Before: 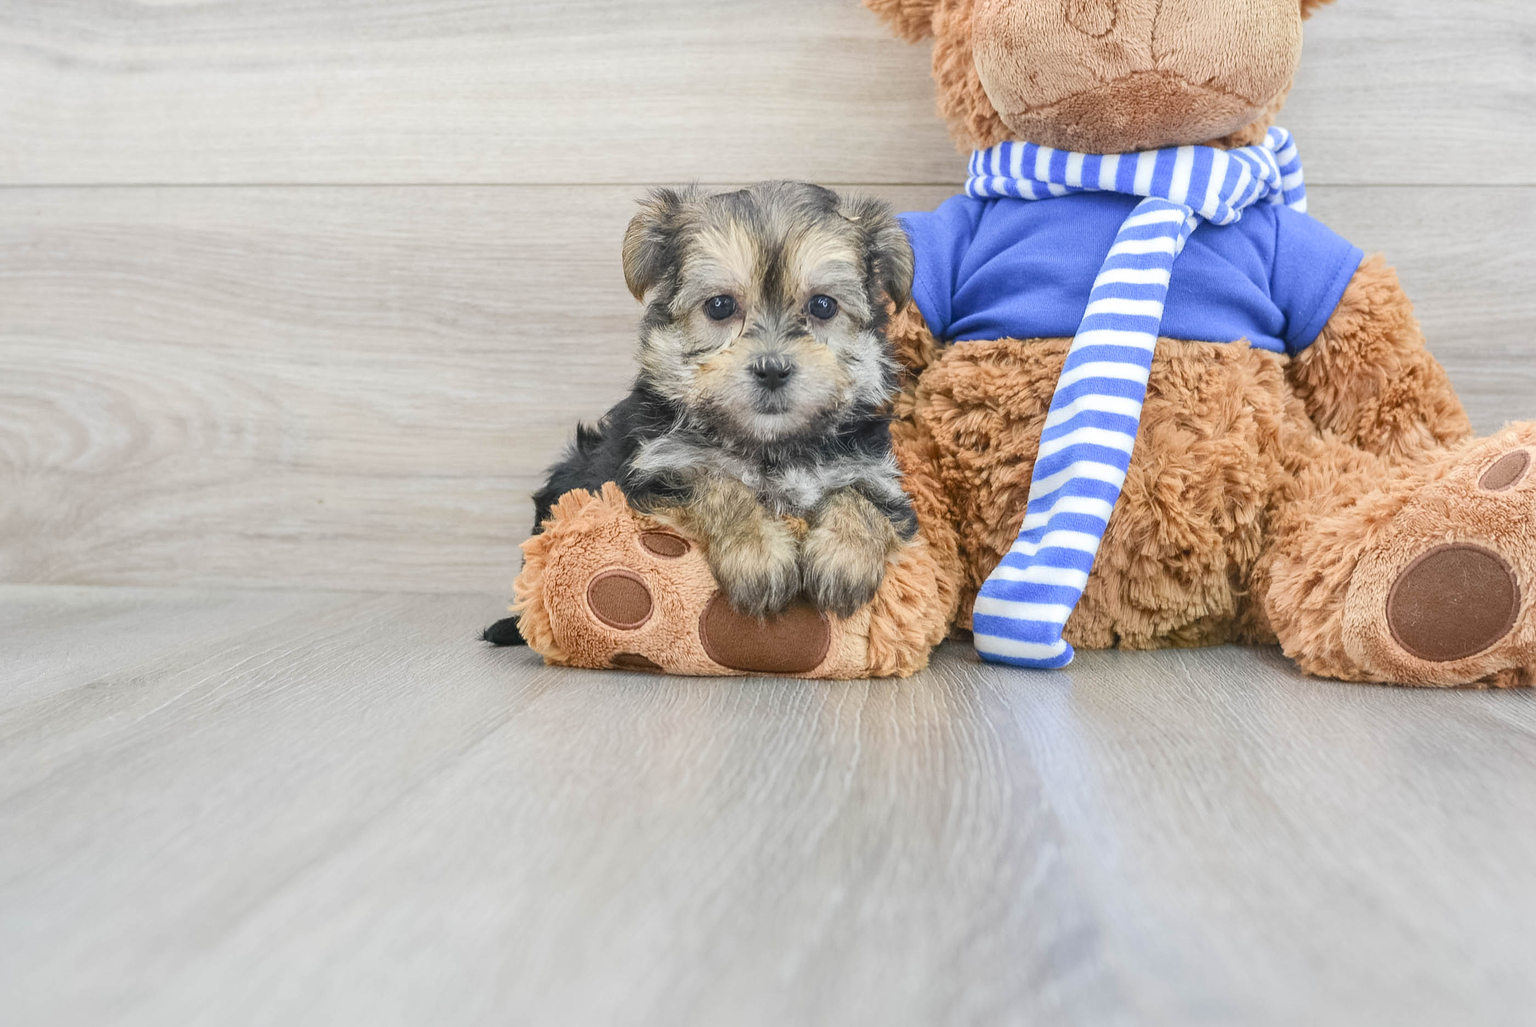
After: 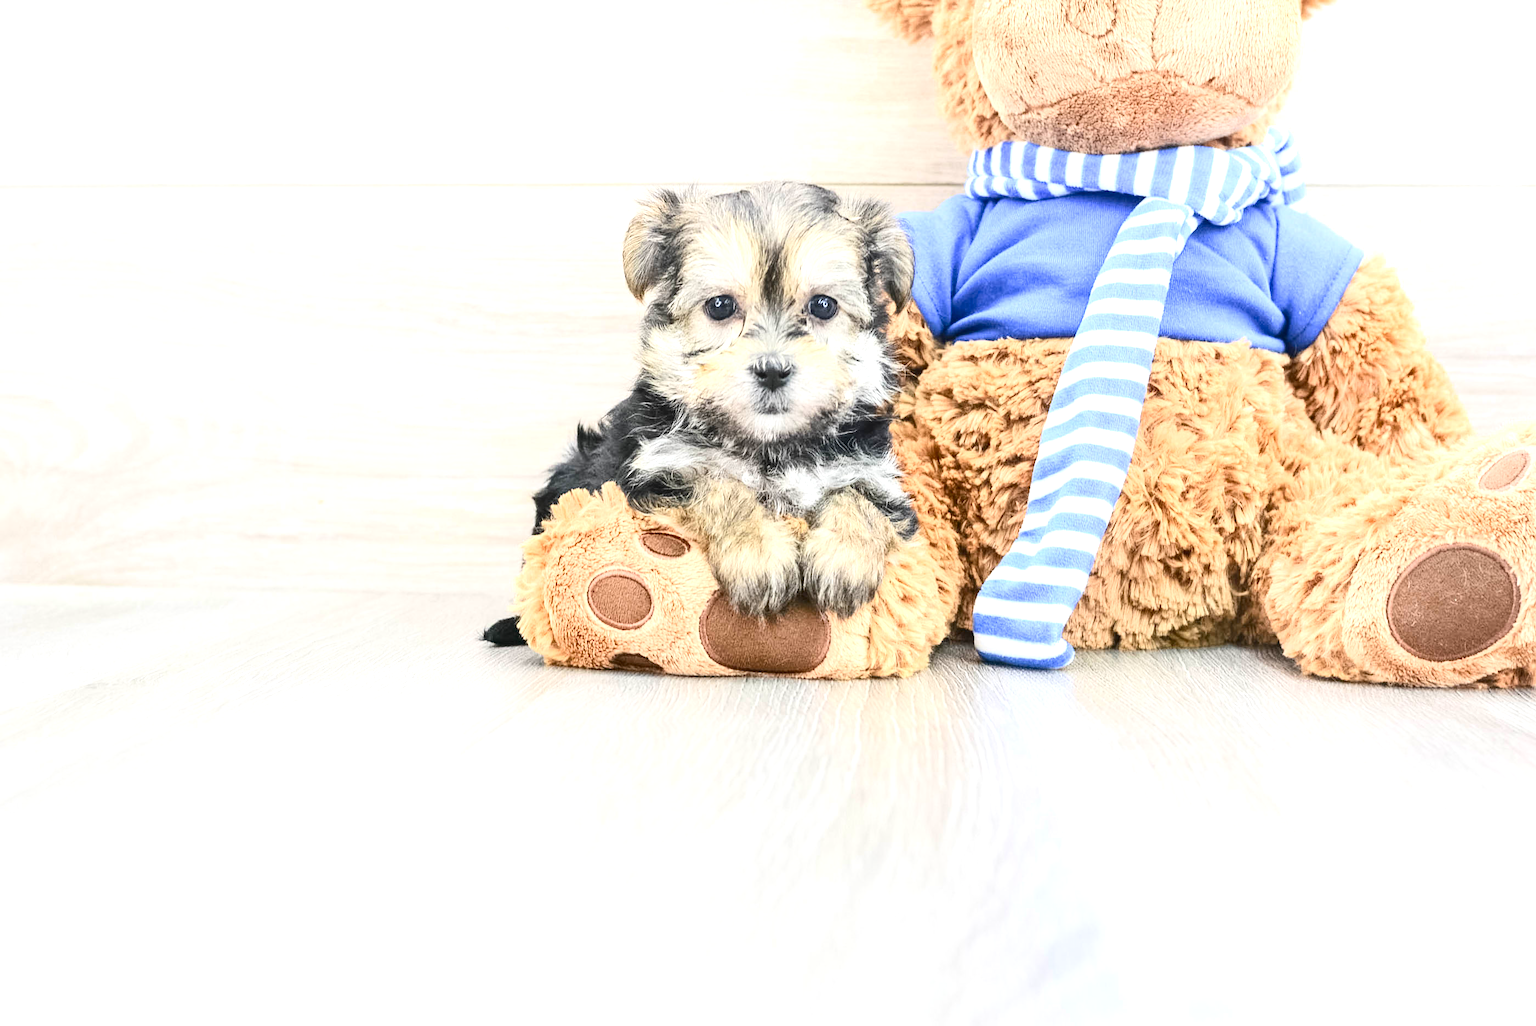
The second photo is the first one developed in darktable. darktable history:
tone equalizer: edges refinement/feathering 500, mask exposure compensation -1.57 EV, preserve details no
exposure: black level correction 0.001, exposure 0.963 EV, compensate highlight preservation false
contrast brightness saturation: contrast 0.286
